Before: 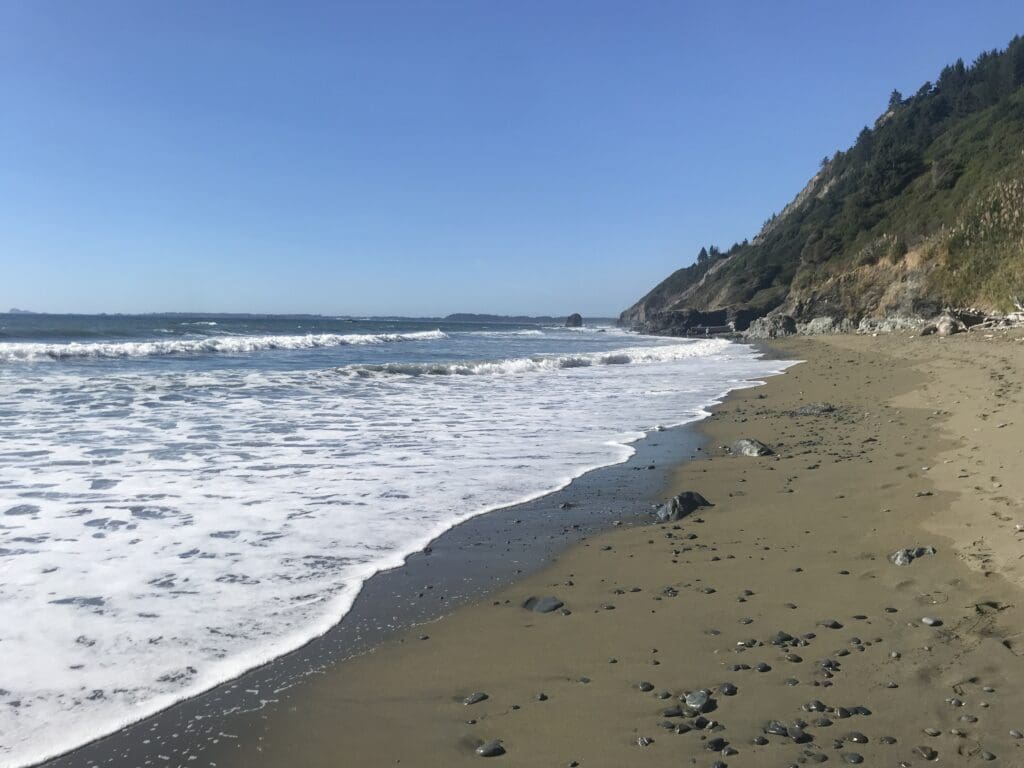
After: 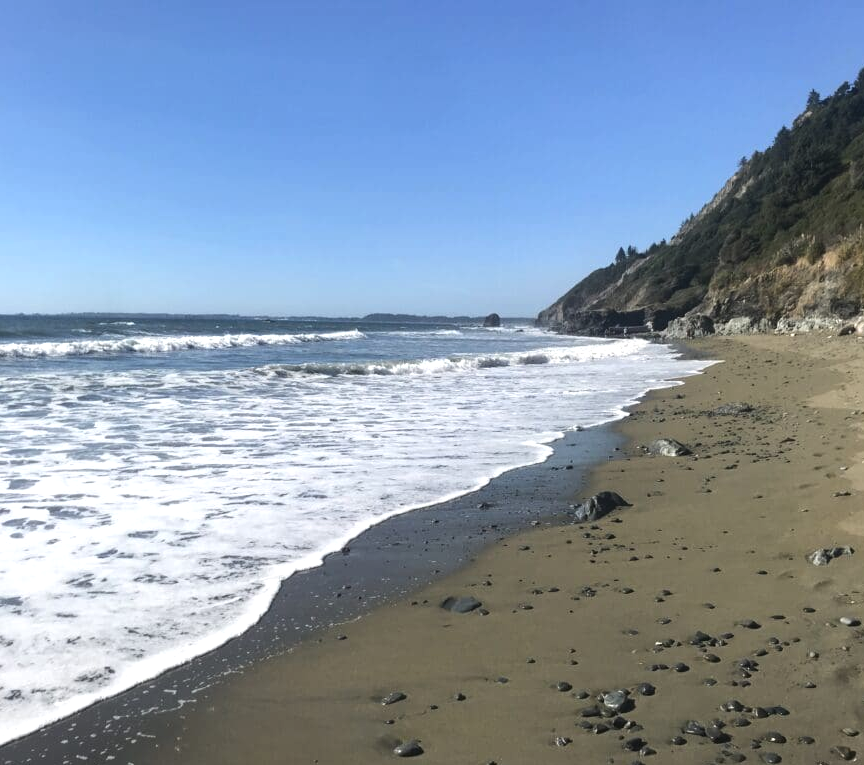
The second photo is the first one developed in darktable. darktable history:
crop: left 8.026%, right 7.374%
tone equalizer: -8 EV -0.417 EV, -7 EV -0.389 EV, -6 EV -0.333 EV, -5 EV -0.222 EV, -3 EV 0.222 EV, -2 EV 0.333 EV, -1 EV 0.389 EV, +0 EV 0.417 EV, edges refinement/feathering 500, mask exposure compensation -1.57 EV, preserve details no
vibrance: vibrance 50%
